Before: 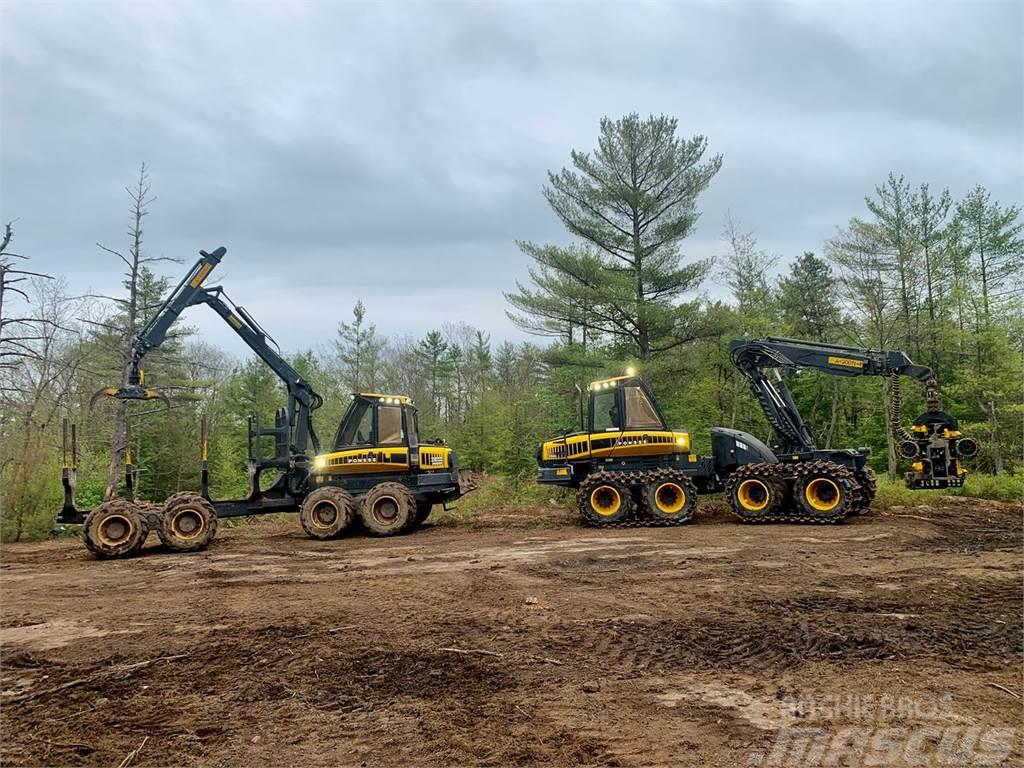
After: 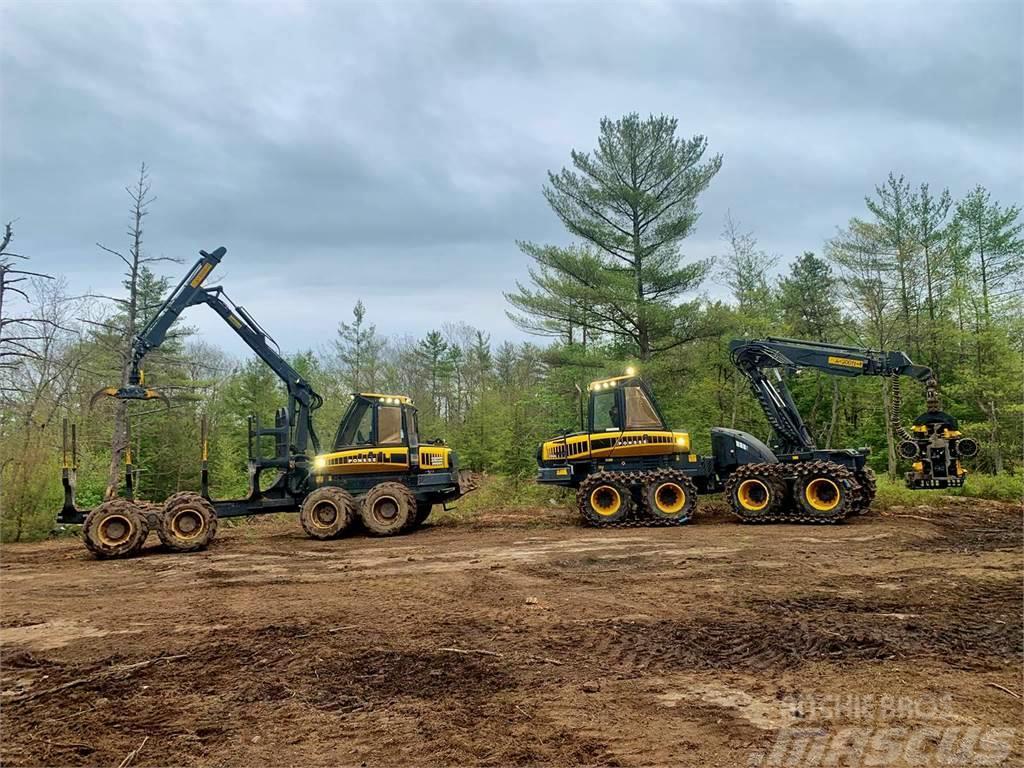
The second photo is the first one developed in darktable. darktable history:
shadows and highlights: shadows 32, highlights -32, soften with gaussian
velvia: on, module defaults
